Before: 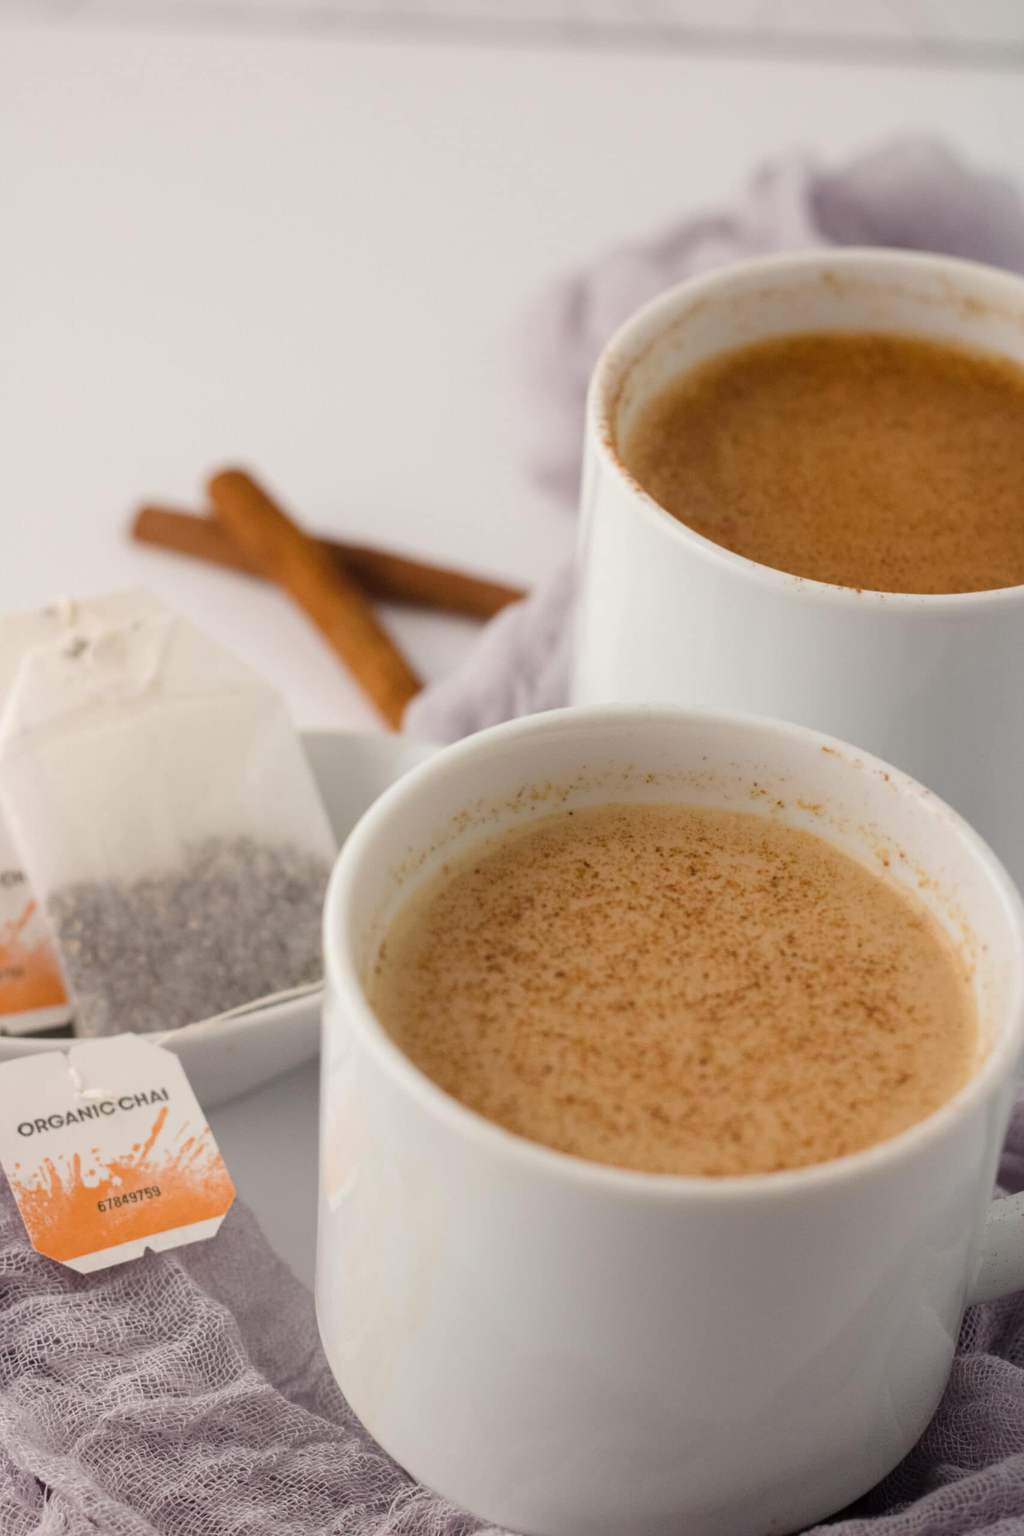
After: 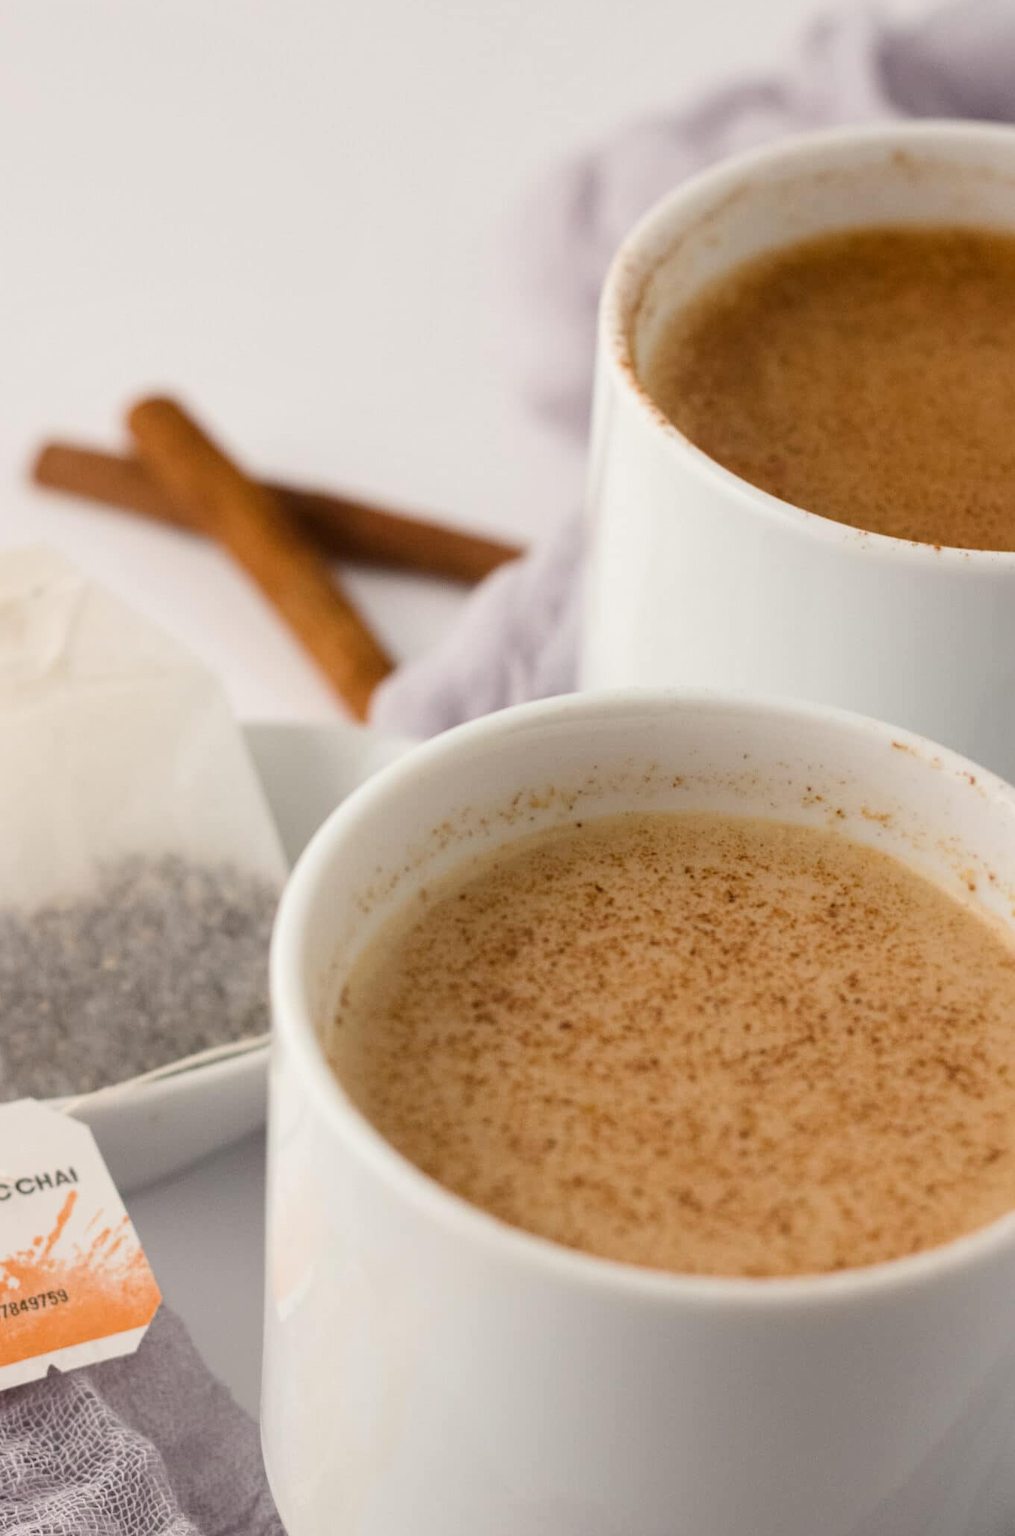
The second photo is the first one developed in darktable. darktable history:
crop and rotate: left 10.374%, top 9.88%, right 10.032%, bottom 9.84%
shadows and highlights: shadows 61.75, white point adjustment 0.489, highlights -33.9, compress 83.38%
color zones: curves: ch0 [(0, 0.5) (0.143, 0.5) (0.286, 0.5) (0.429, 0.495) (0.571, 0.437) (0.714, 0.44) (0.857, 0.496) (1, 0.5)]
contrast brightness saturation: contrast 0.142
